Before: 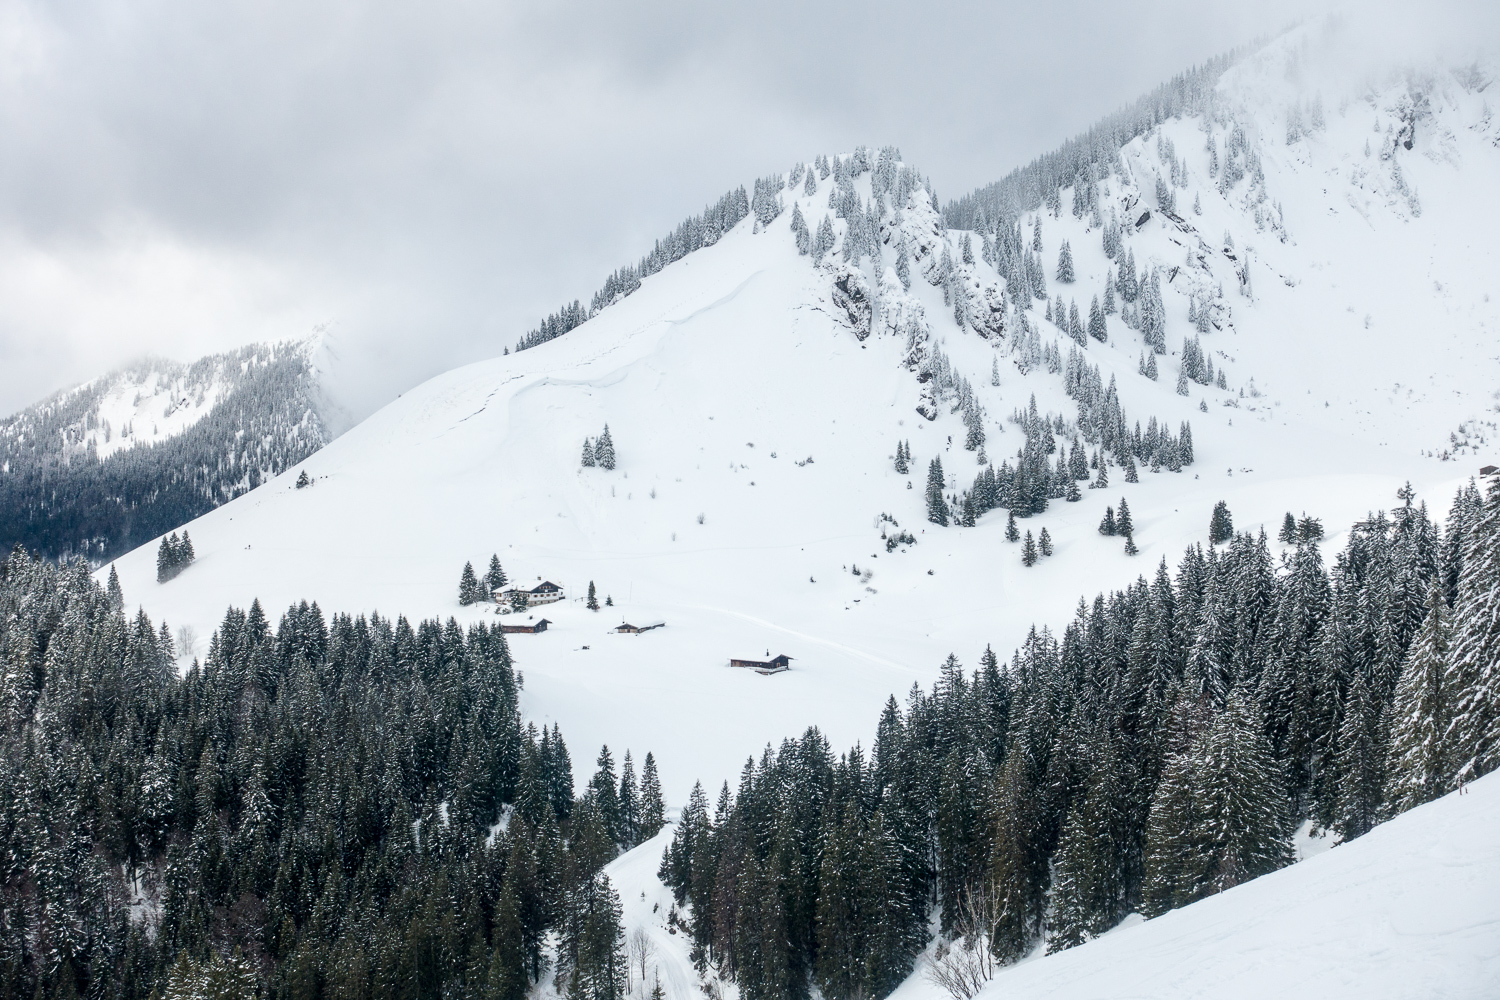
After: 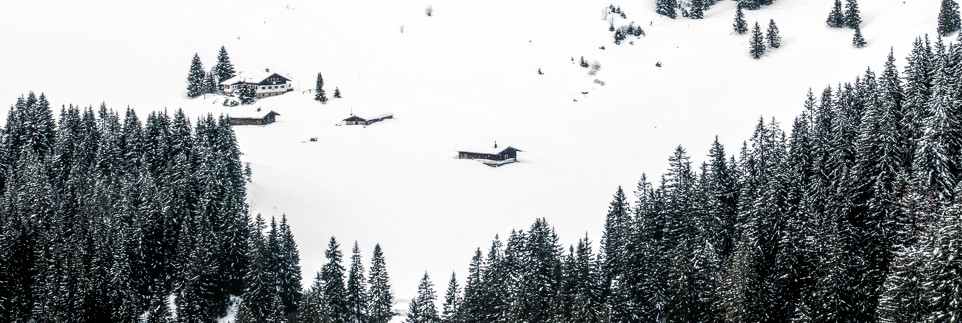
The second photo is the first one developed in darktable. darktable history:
crop: left 18.192%, top 50.81%, right 17.663%, bottom 16.805%
local contrast: highlights 61%, detail 143%, midtone range 0.429
filmic rgb: black relative exposure -8.3 EV, white relative exposure 2.2 EV, target white luminance 99.854%, hardness 7.19, latitude 74.63%, contrast 1.324, highlights saturation mix -2.82%, shadows ↔ highlights balance 30.21%, add noise in highlights 0.001, color science v3 (2019), use custom middle-gray values true, contrast in highlights soft
